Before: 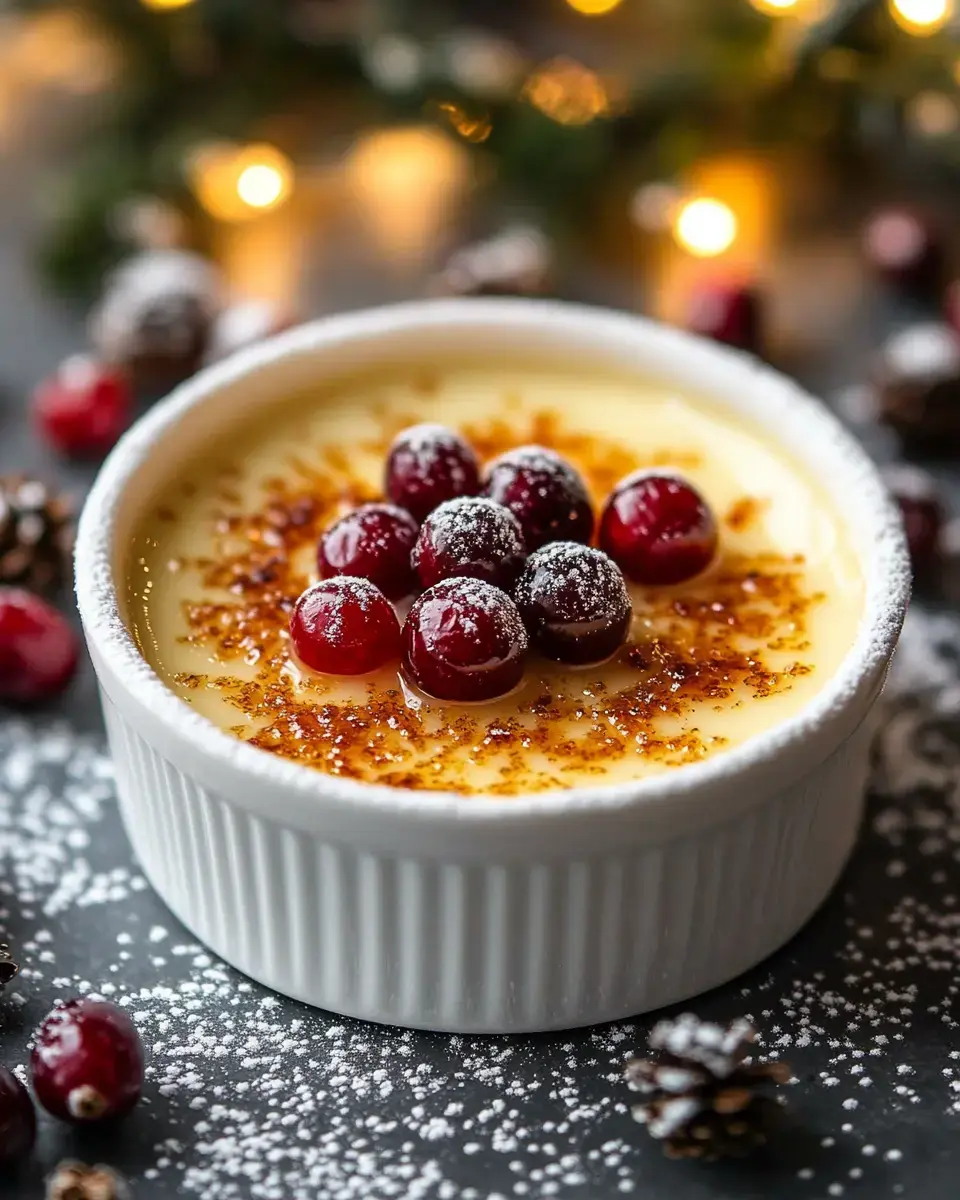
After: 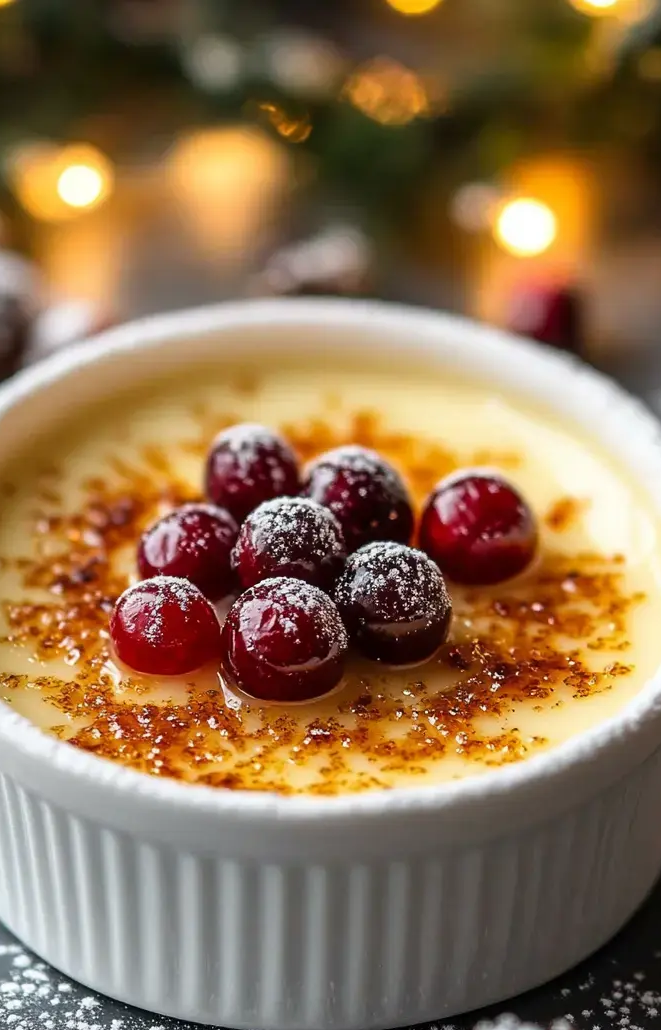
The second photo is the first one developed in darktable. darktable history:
crop: left 18.799%, right 12.271%, bottom 14.141%
